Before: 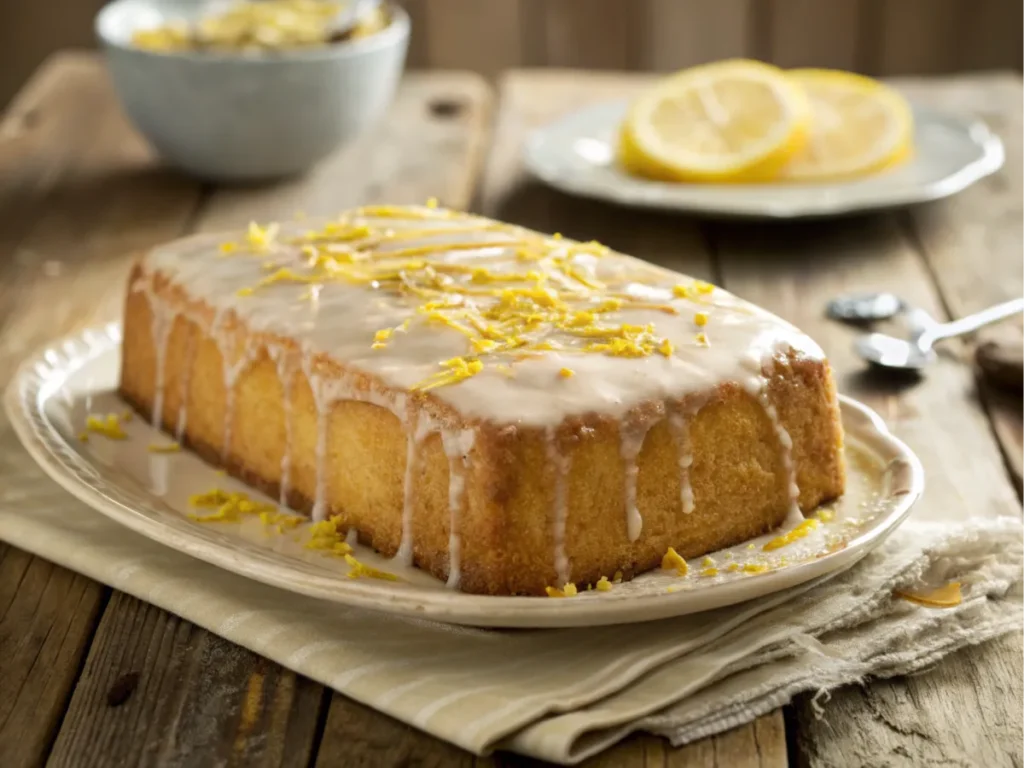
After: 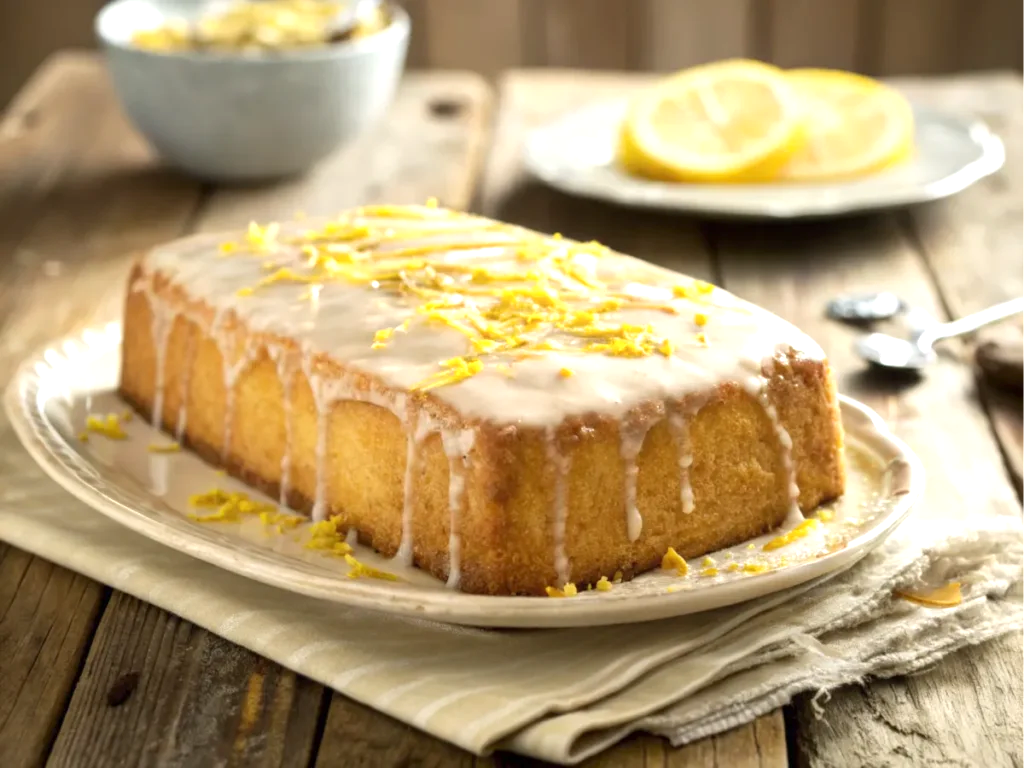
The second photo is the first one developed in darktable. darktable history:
exposure: exposure 0.565 EV, compensate highlight preservation false
